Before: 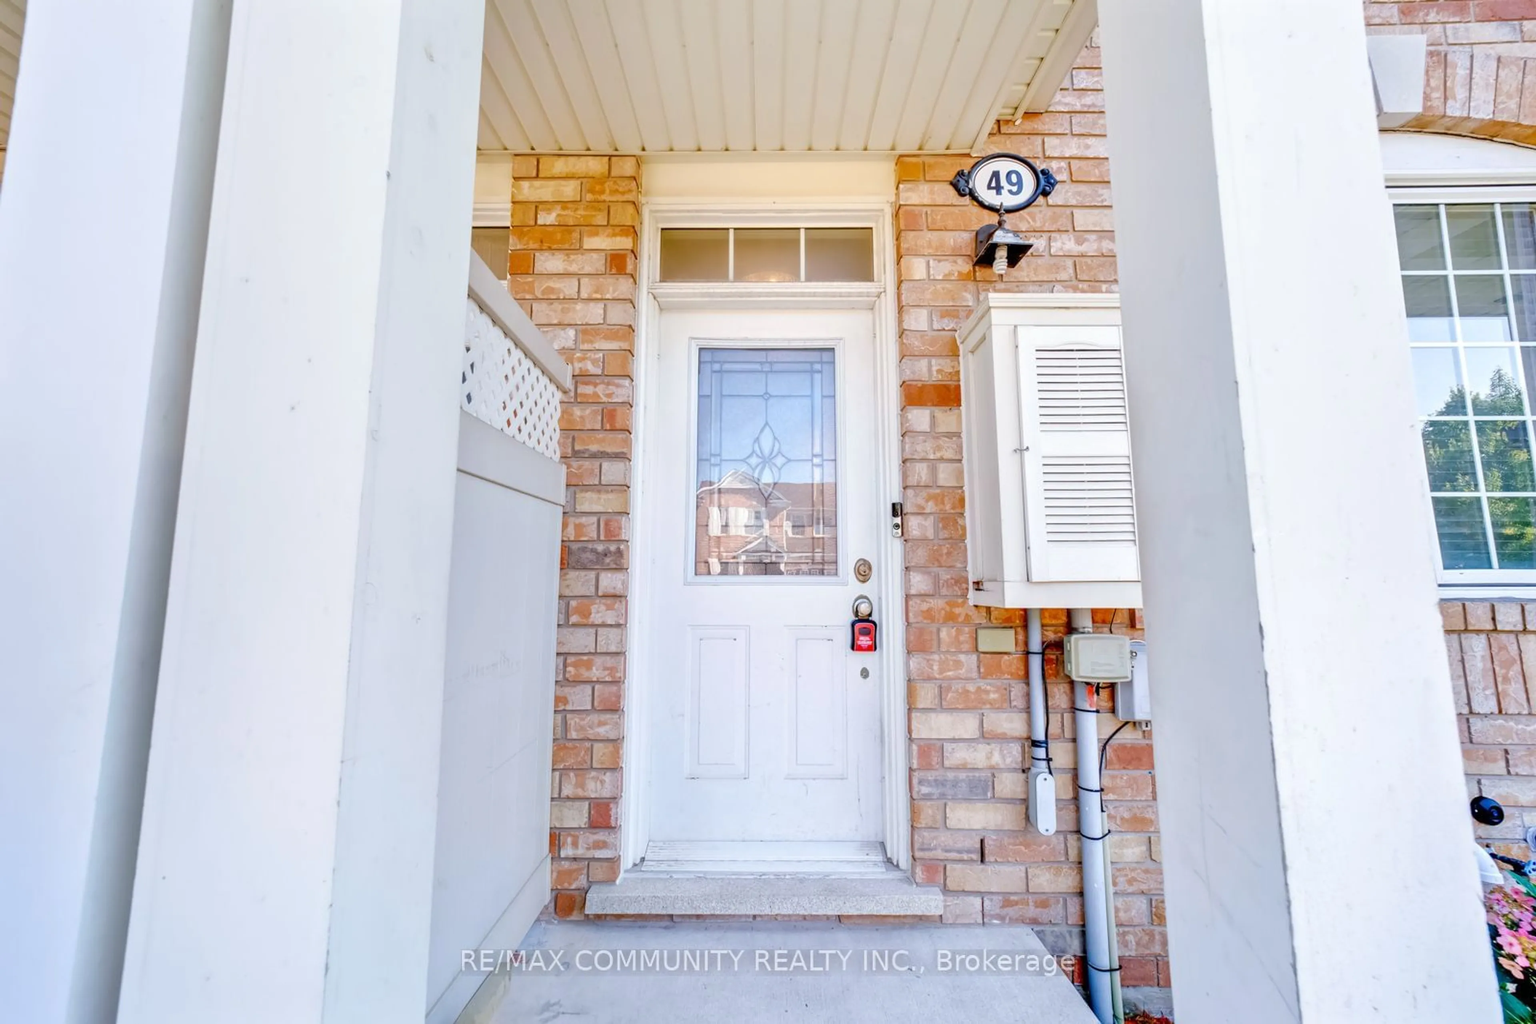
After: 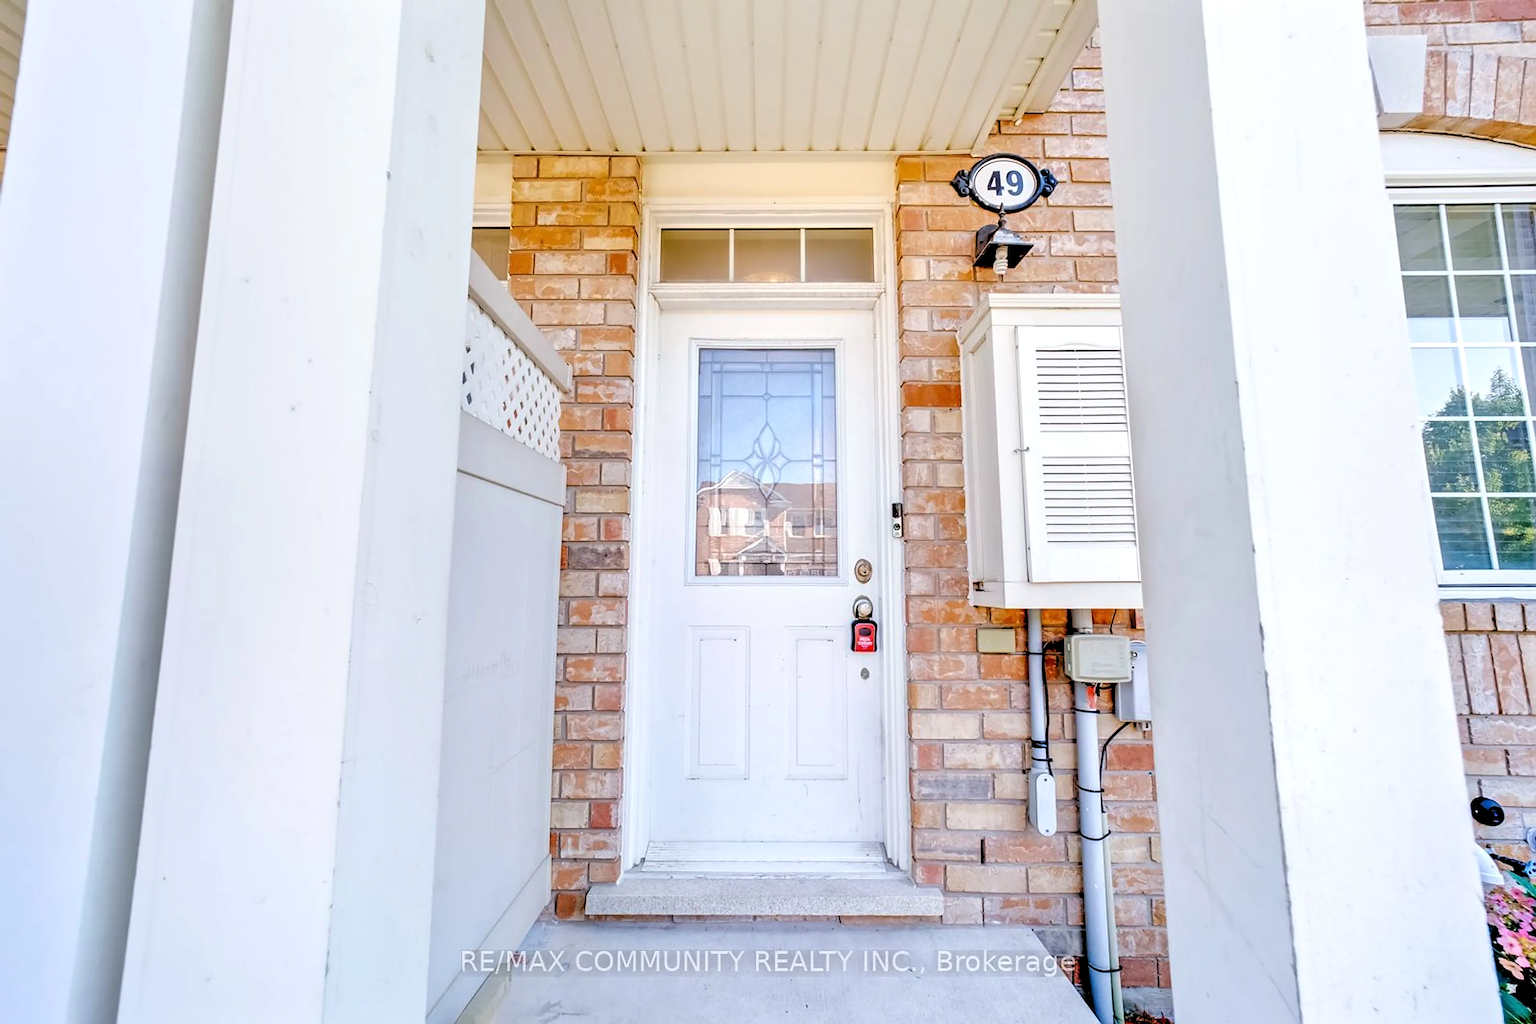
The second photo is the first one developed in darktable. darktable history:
rgb levels: levels [[0.029, 0.461, 0.922], [0, 0.5, 1], [0, 0.5, 1]]
sharpen: on, module defaults
